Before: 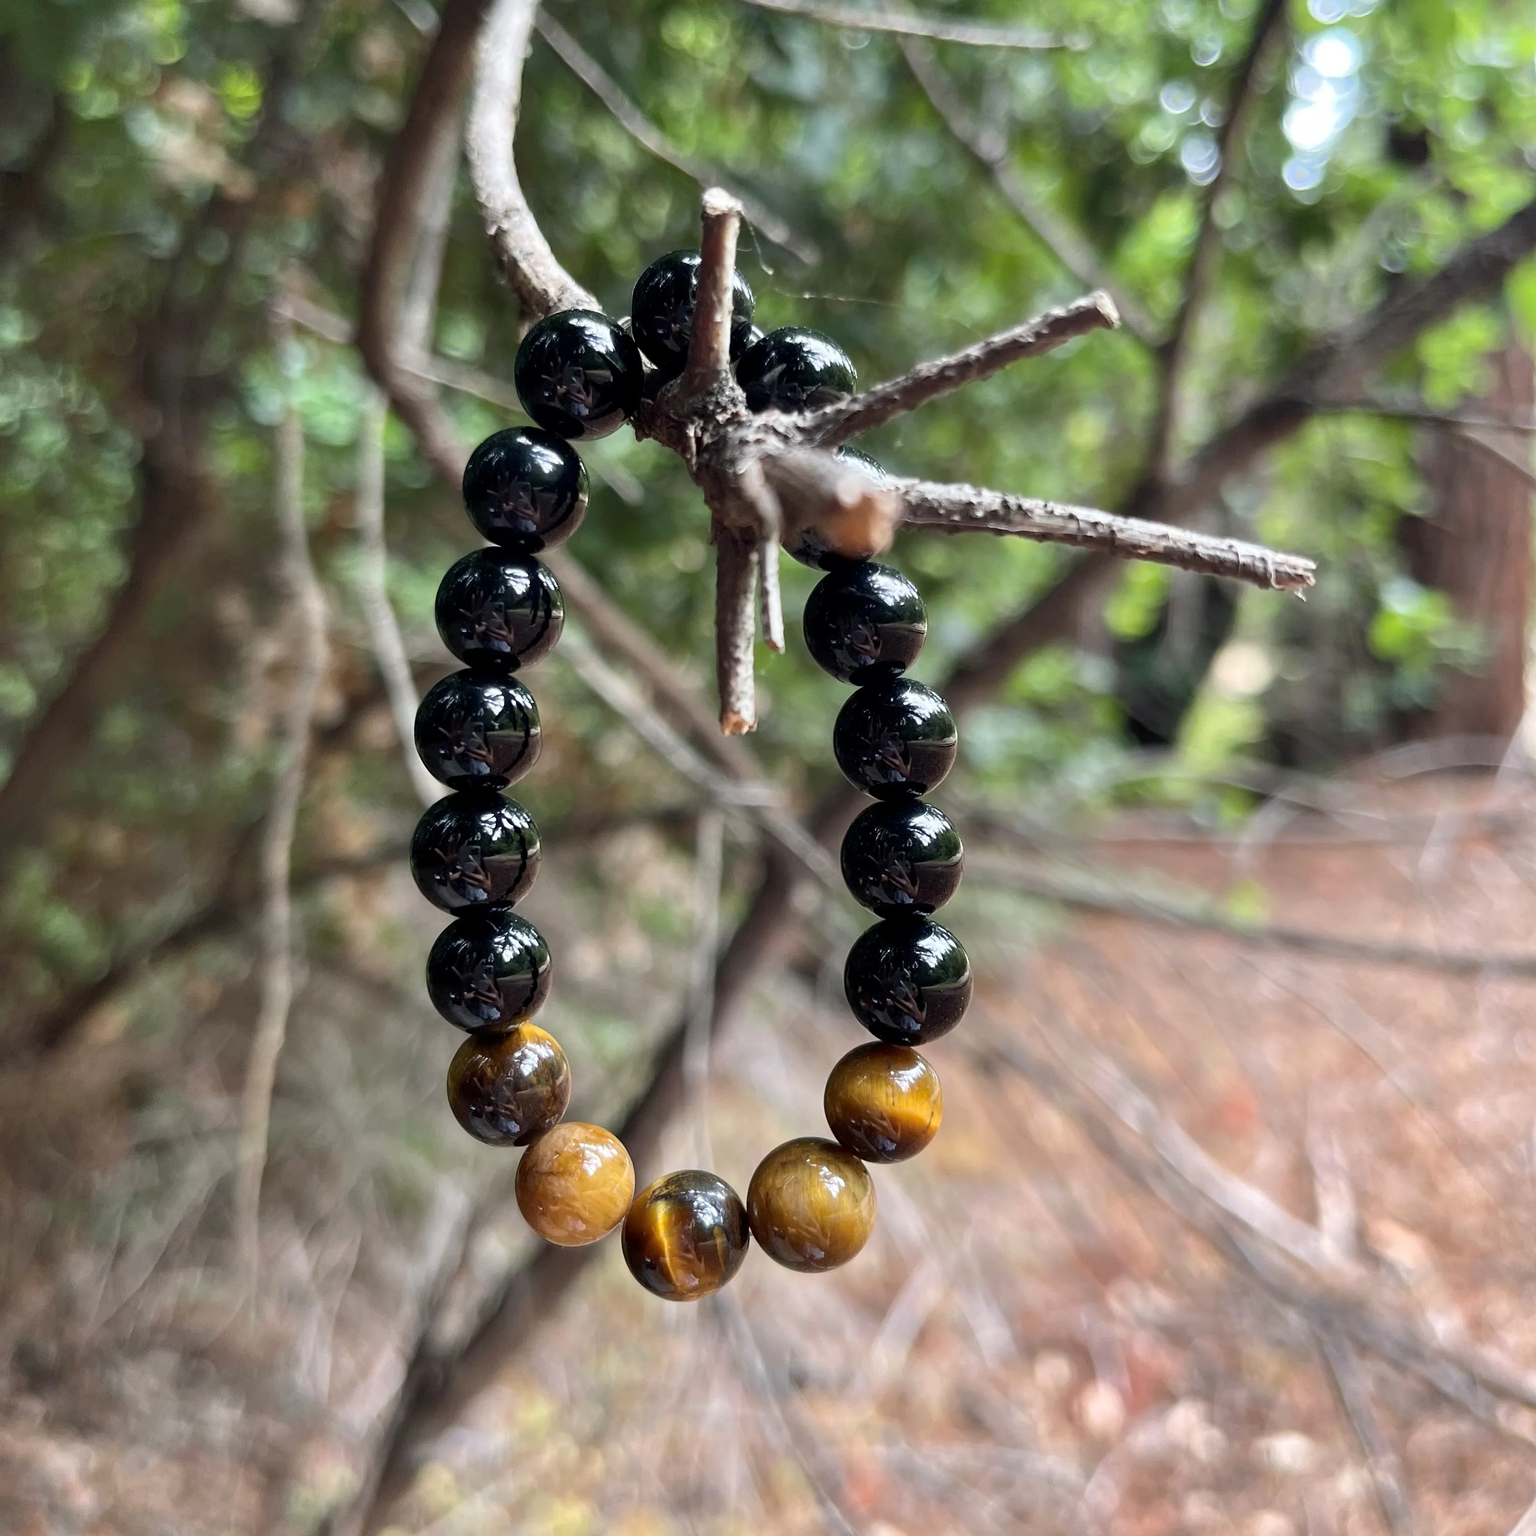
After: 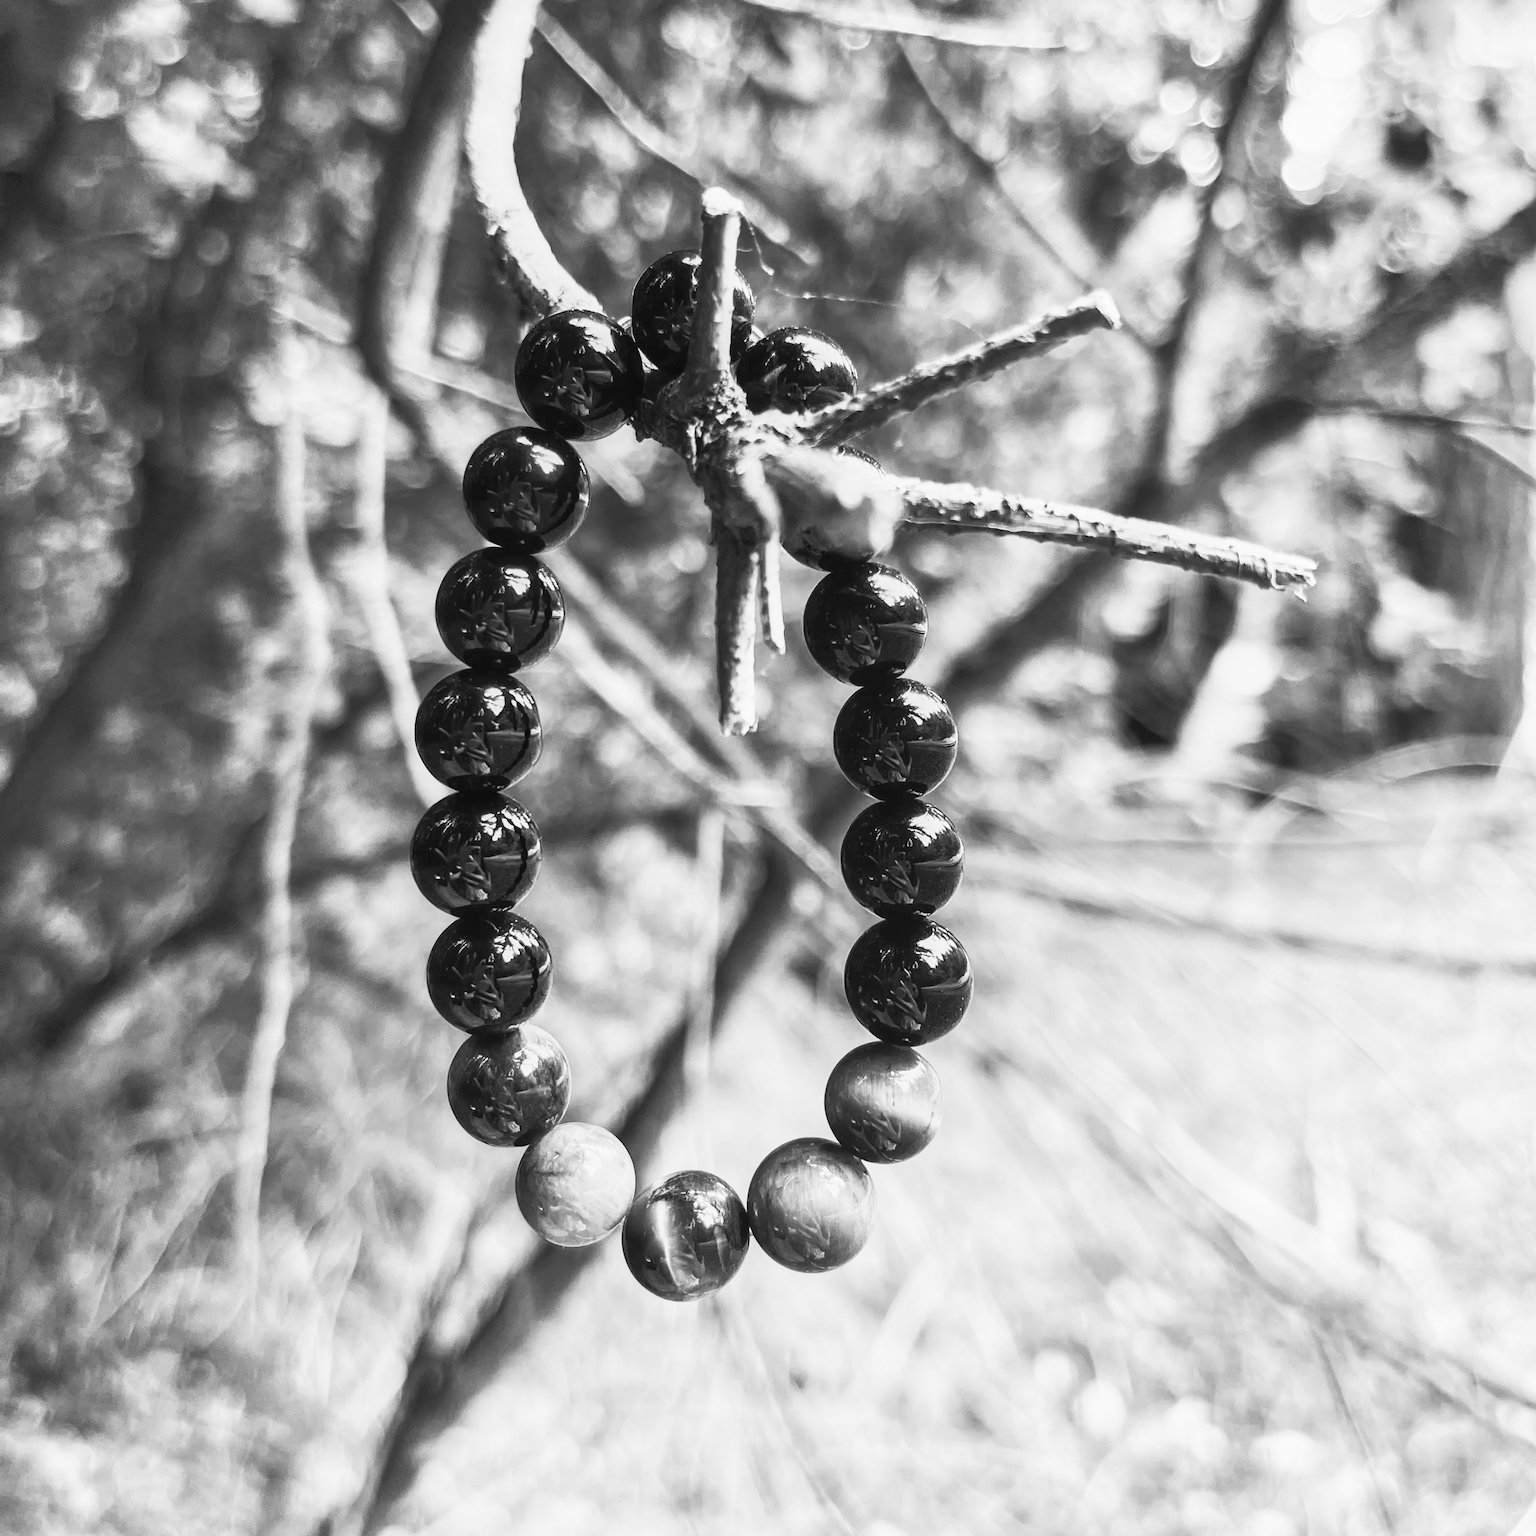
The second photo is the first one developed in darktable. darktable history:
local contrast: detail 110%
contrast brightness saturation: contrast 0.53, brightness 0.47, saturation -1
